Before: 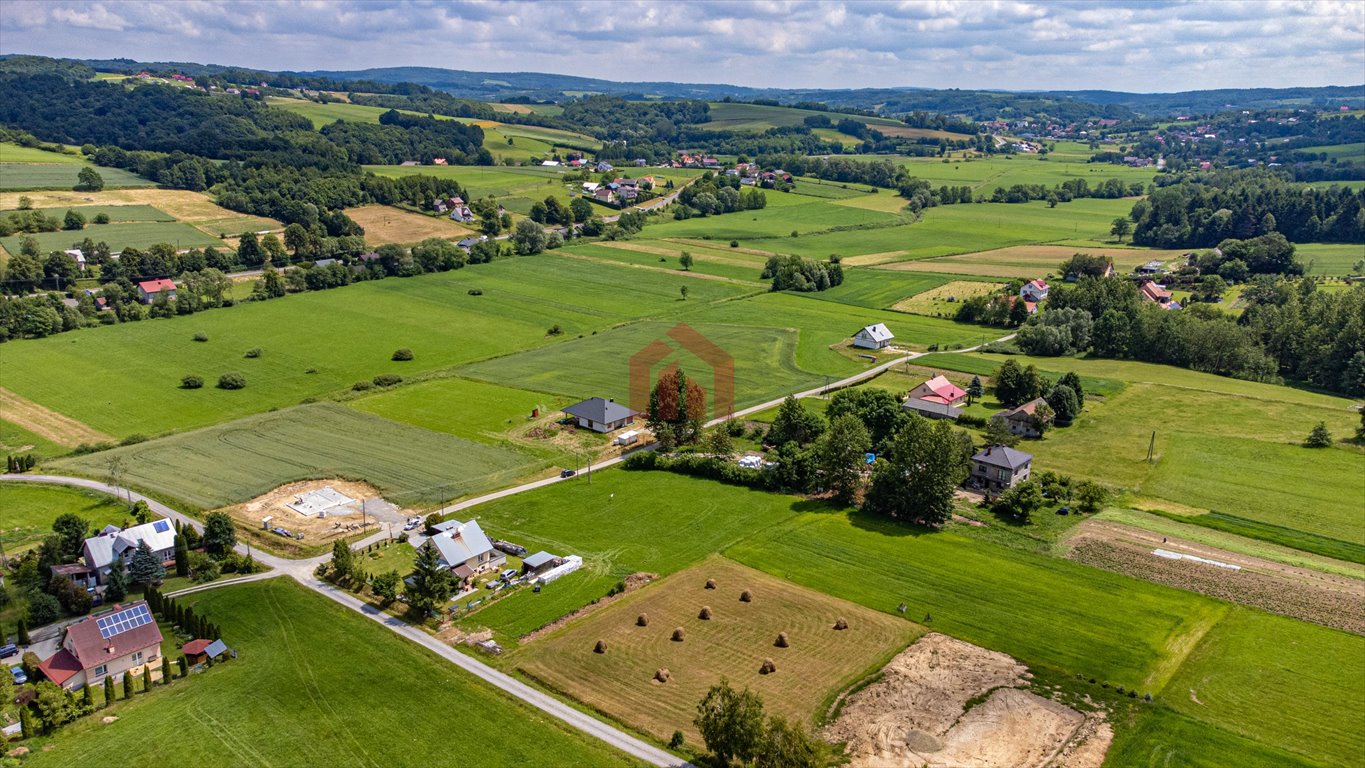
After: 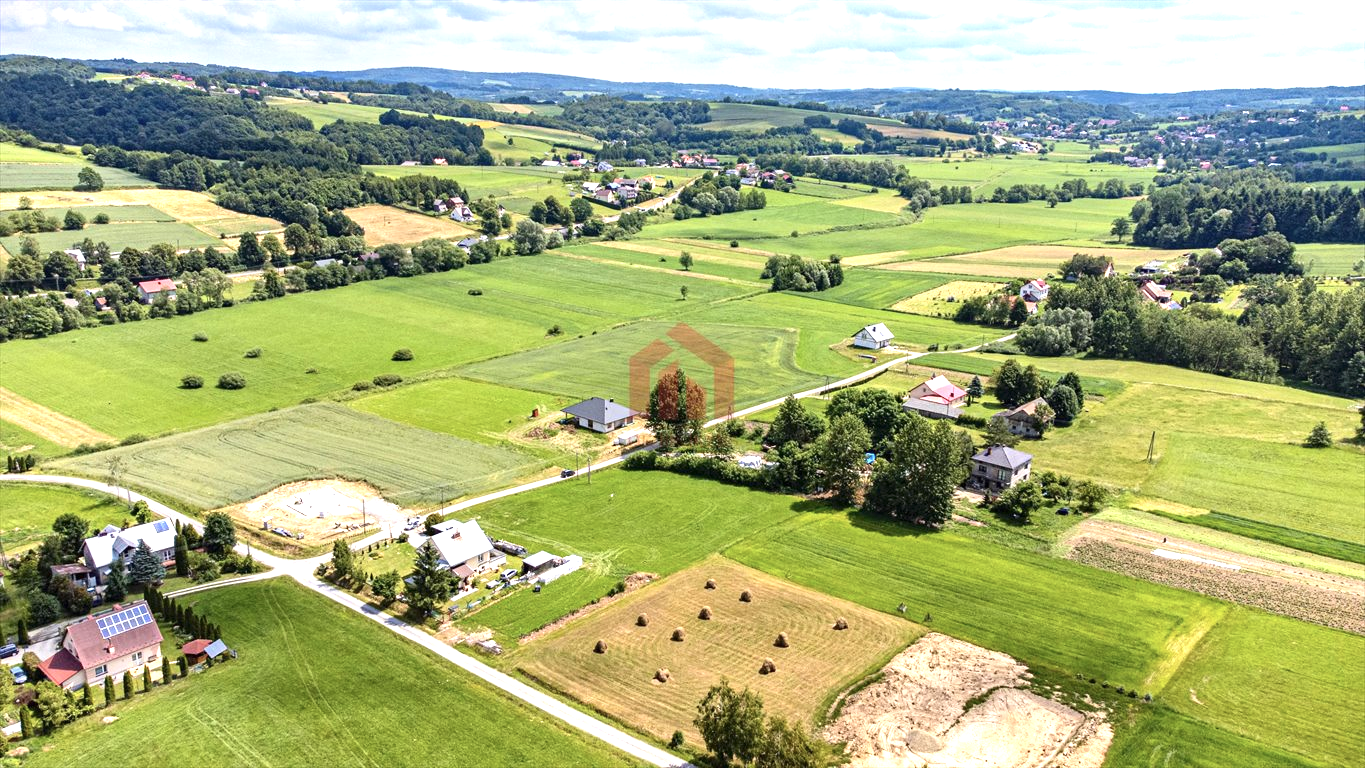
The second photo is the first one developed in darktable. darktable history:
exposure: black level correction 0, exposure 1.199 EV, compensate exposure bias true, compensate highlight preservation false
contrast brightness saturation: contrast 0.109, saturation -0.154
